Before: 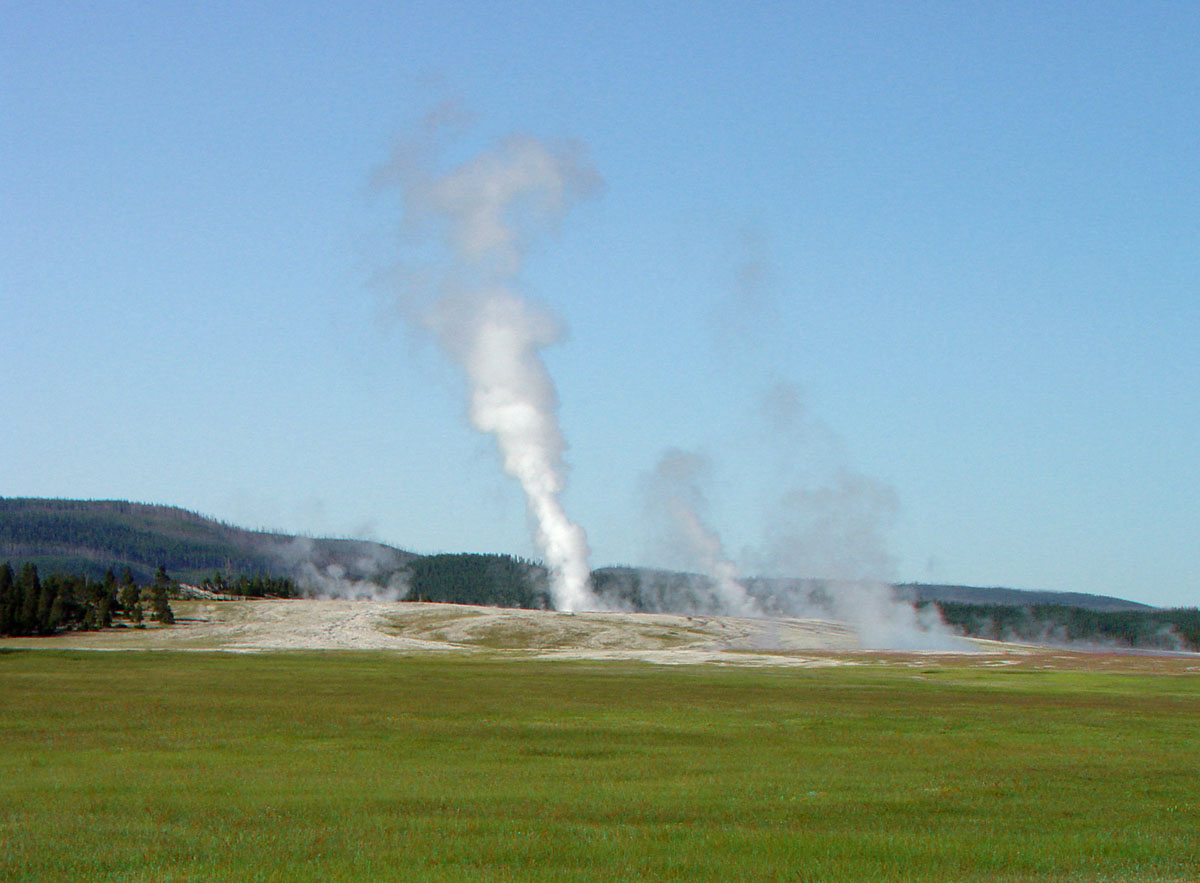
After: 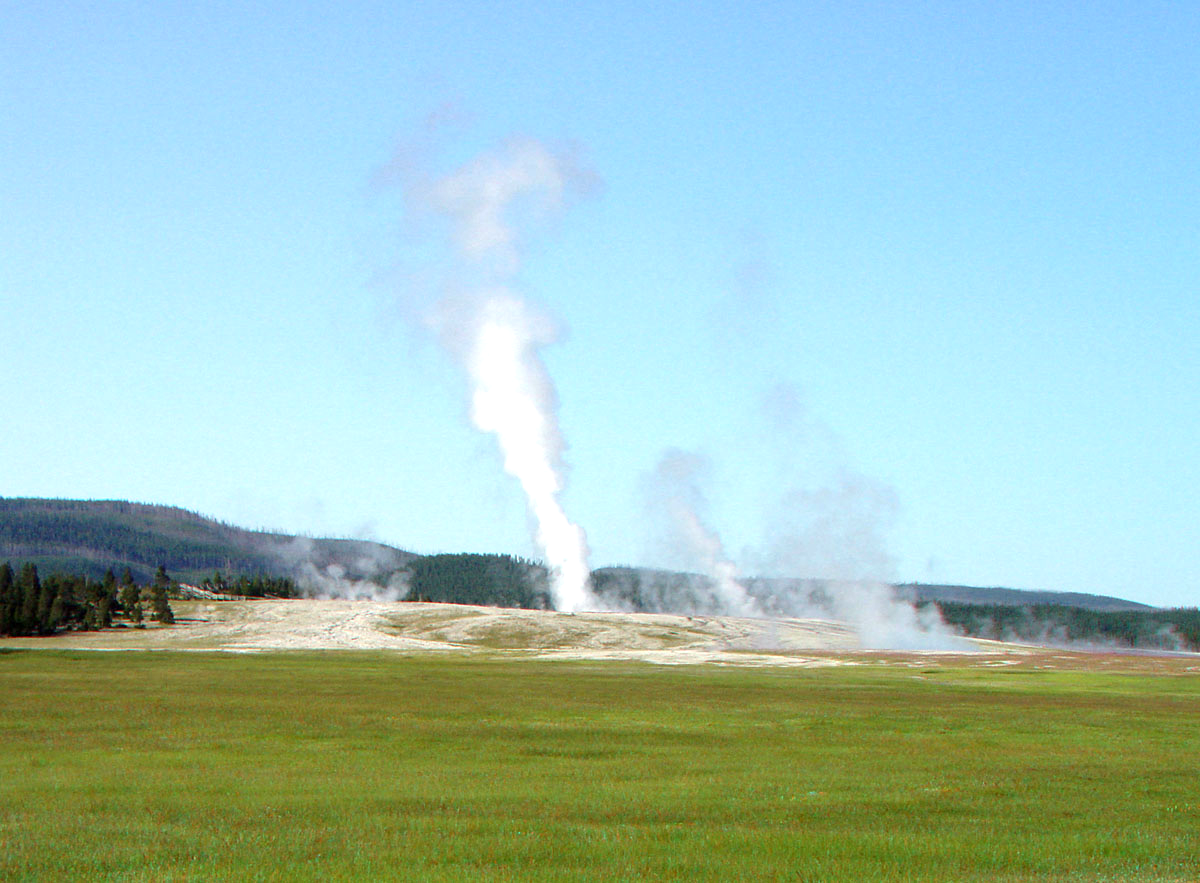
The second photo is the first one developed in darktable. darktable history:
exposure: exposure 0.661 EV, compensate highlight preservation false
